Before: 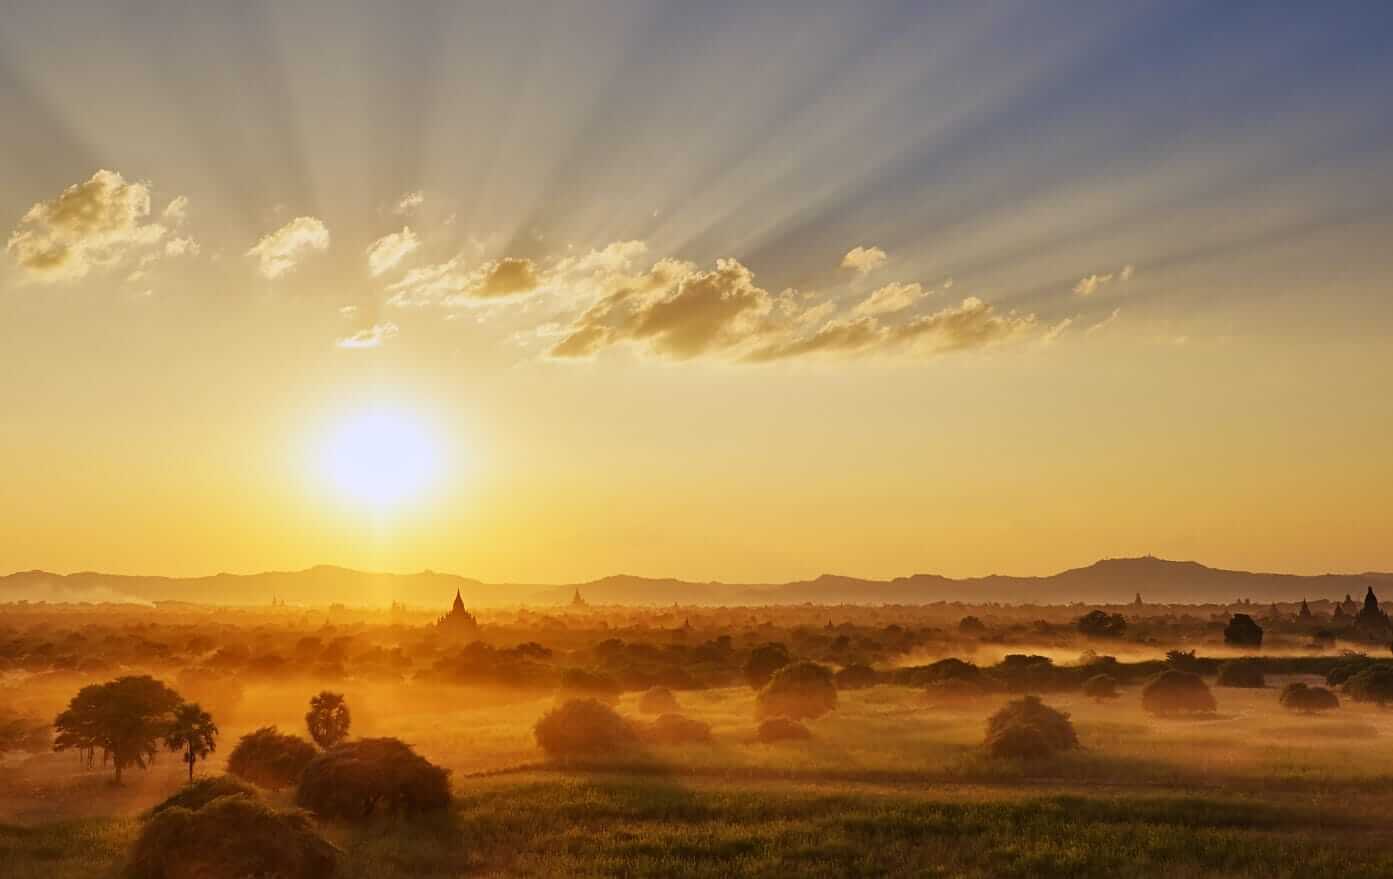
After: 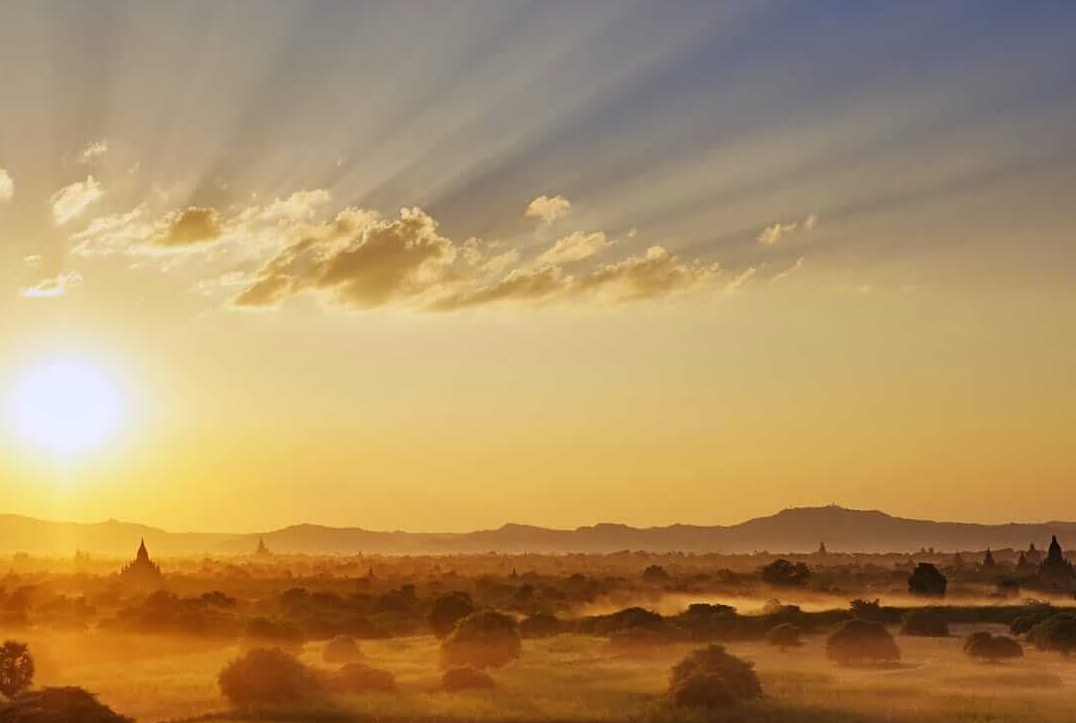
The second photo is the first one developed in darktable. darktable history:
crop: left 22.717%, top 5.903%, bottom 11.823%
color zones: curves: ch0 [(0.068, 0.464) (0.25, 0.5) (0.48, 0.508) (0.75, 0.536) (0.886, 0.476) (0.967, 0.456)]; ch1 [(0.066, 0.456) (0.25, 0.5) (0.616, 0.508) (0.746, 0.56) (0.934, 0.444)]
